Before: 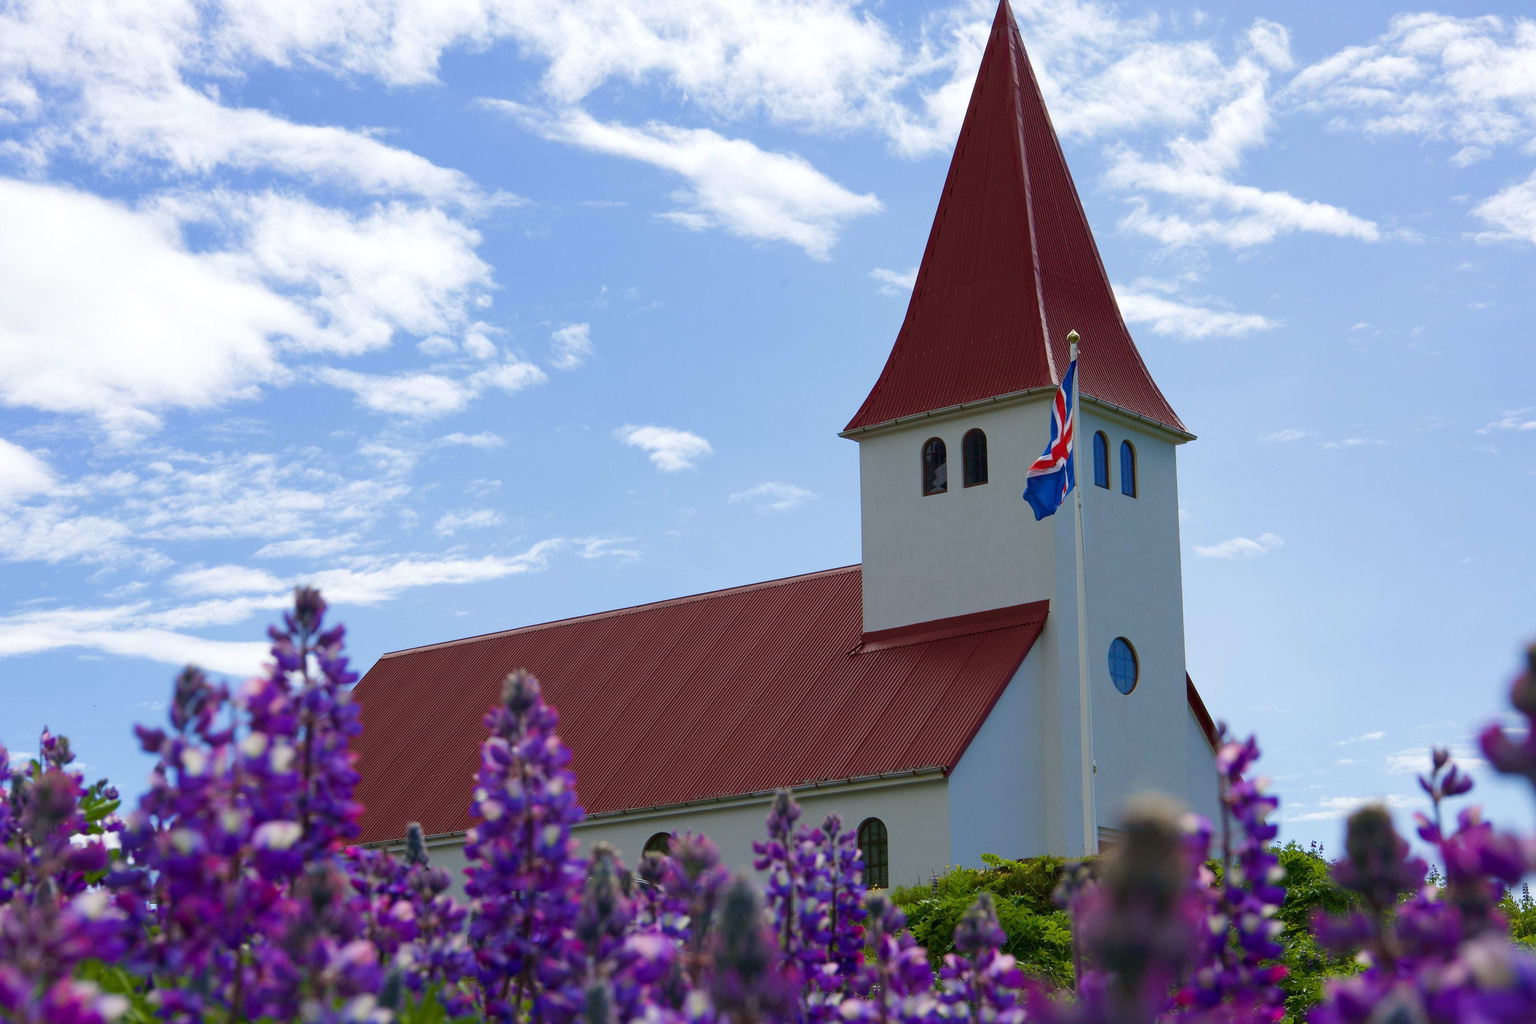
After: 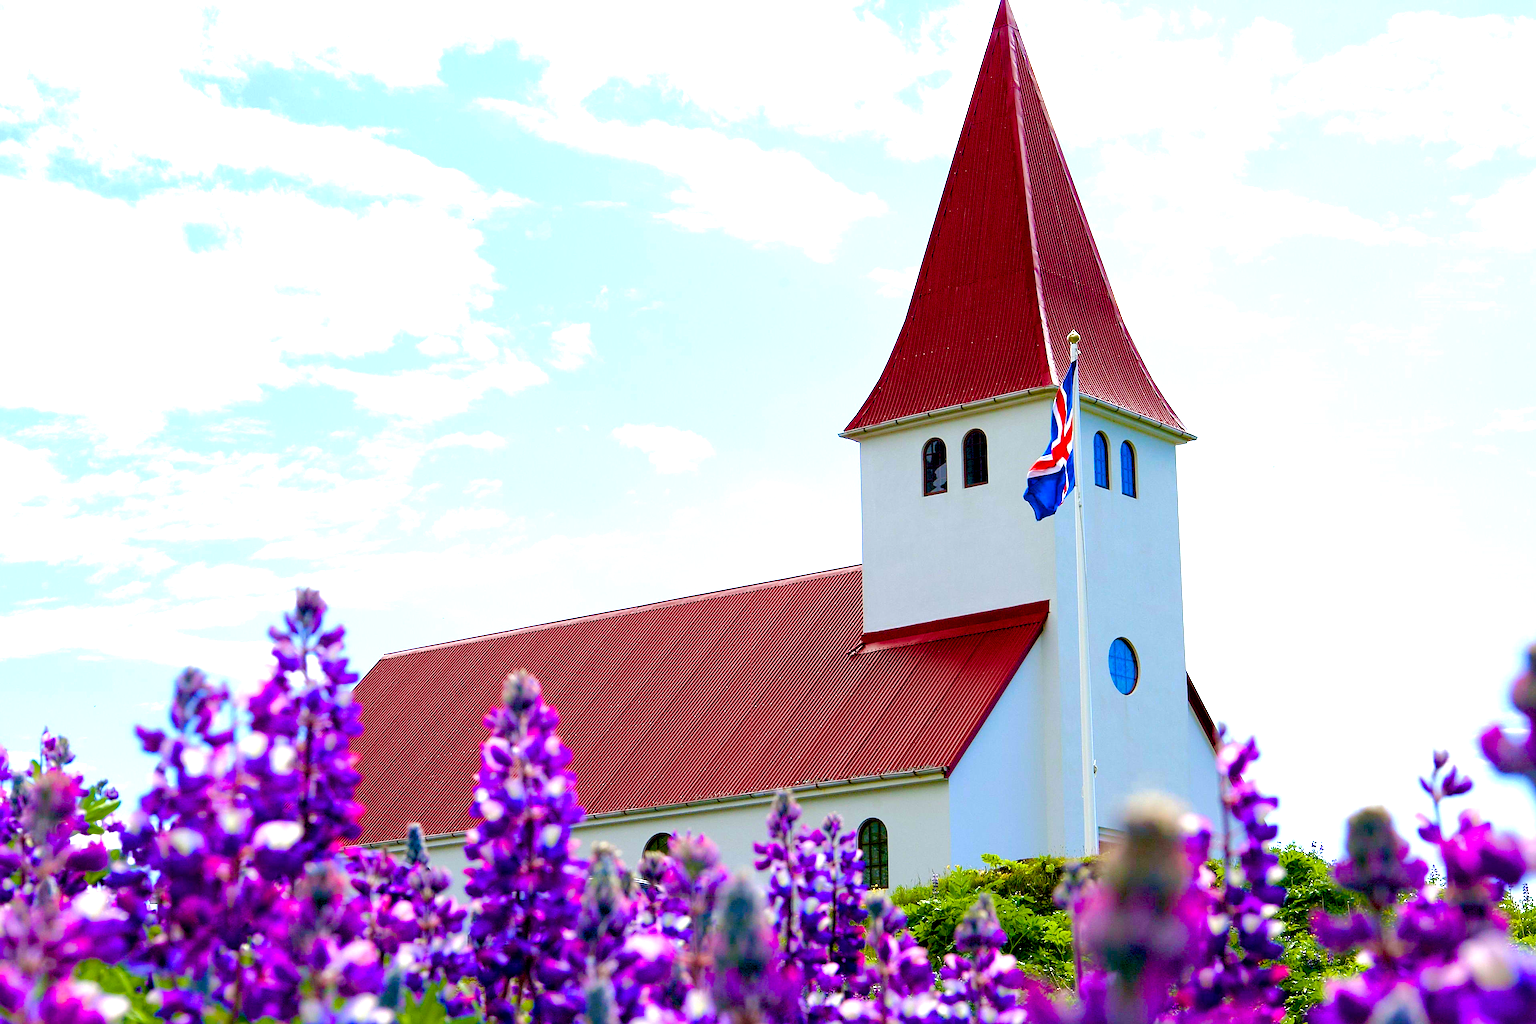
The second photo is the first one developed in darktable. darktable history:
color balance rgb: linear chroma grading › global chroma 9.884%, perceptual saturation grading › global saturation 20%, perceptual saturation grading › highlights -25.546%, perceptual saturation grading › shadows 49.243%, perceptual brilliance grading › mid-tones 9.423%, perceptual brilliance grading › shadows 15.161%
exposure: black level correction 0.009, exposure 1.421 EV, compensate exposure bias true, compensate highlight preservation false
sharpen: on, module defaults
